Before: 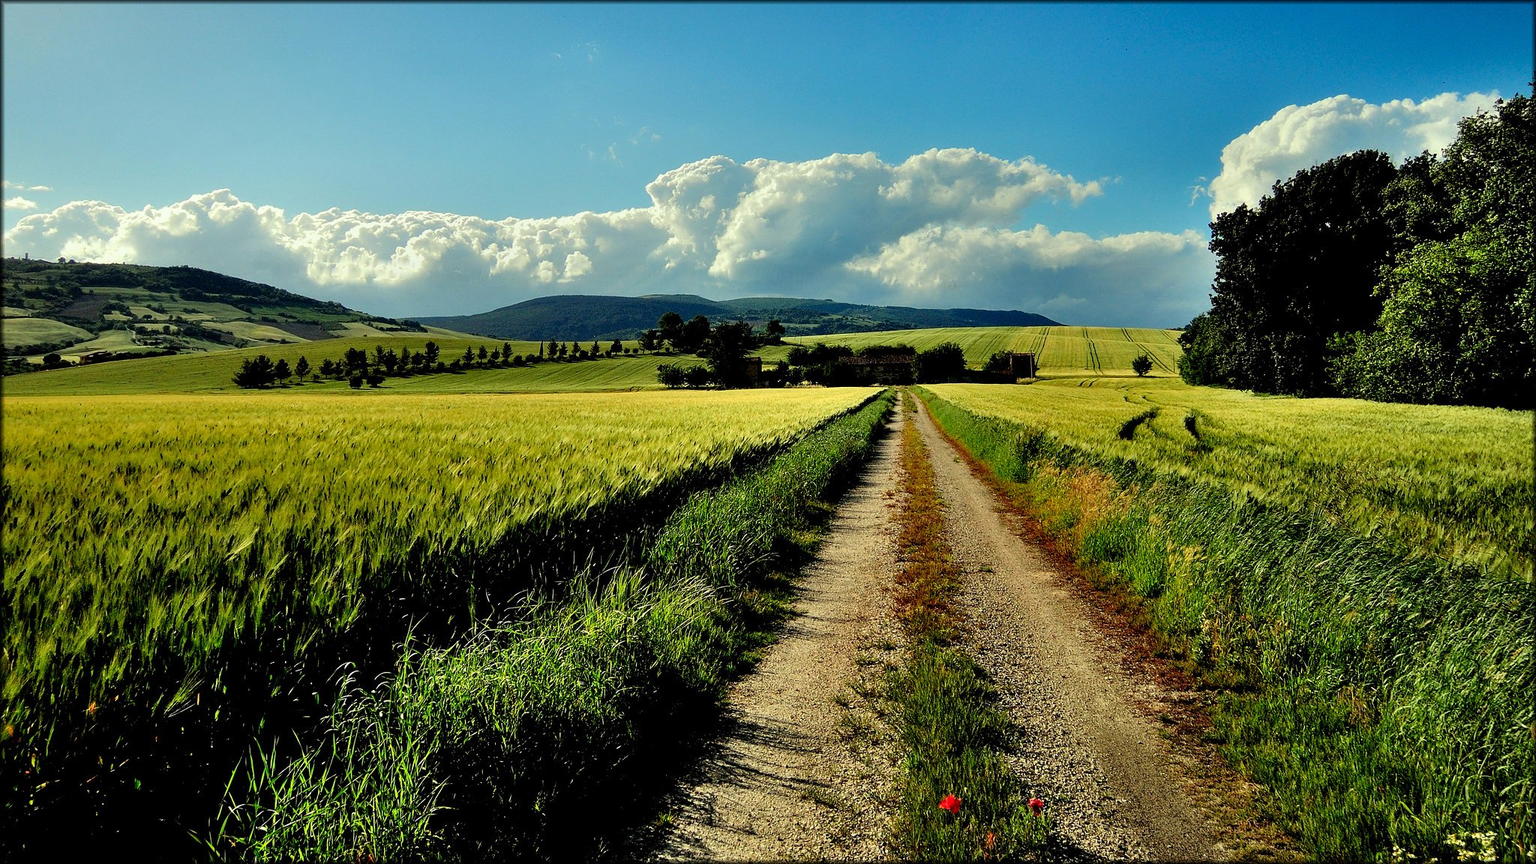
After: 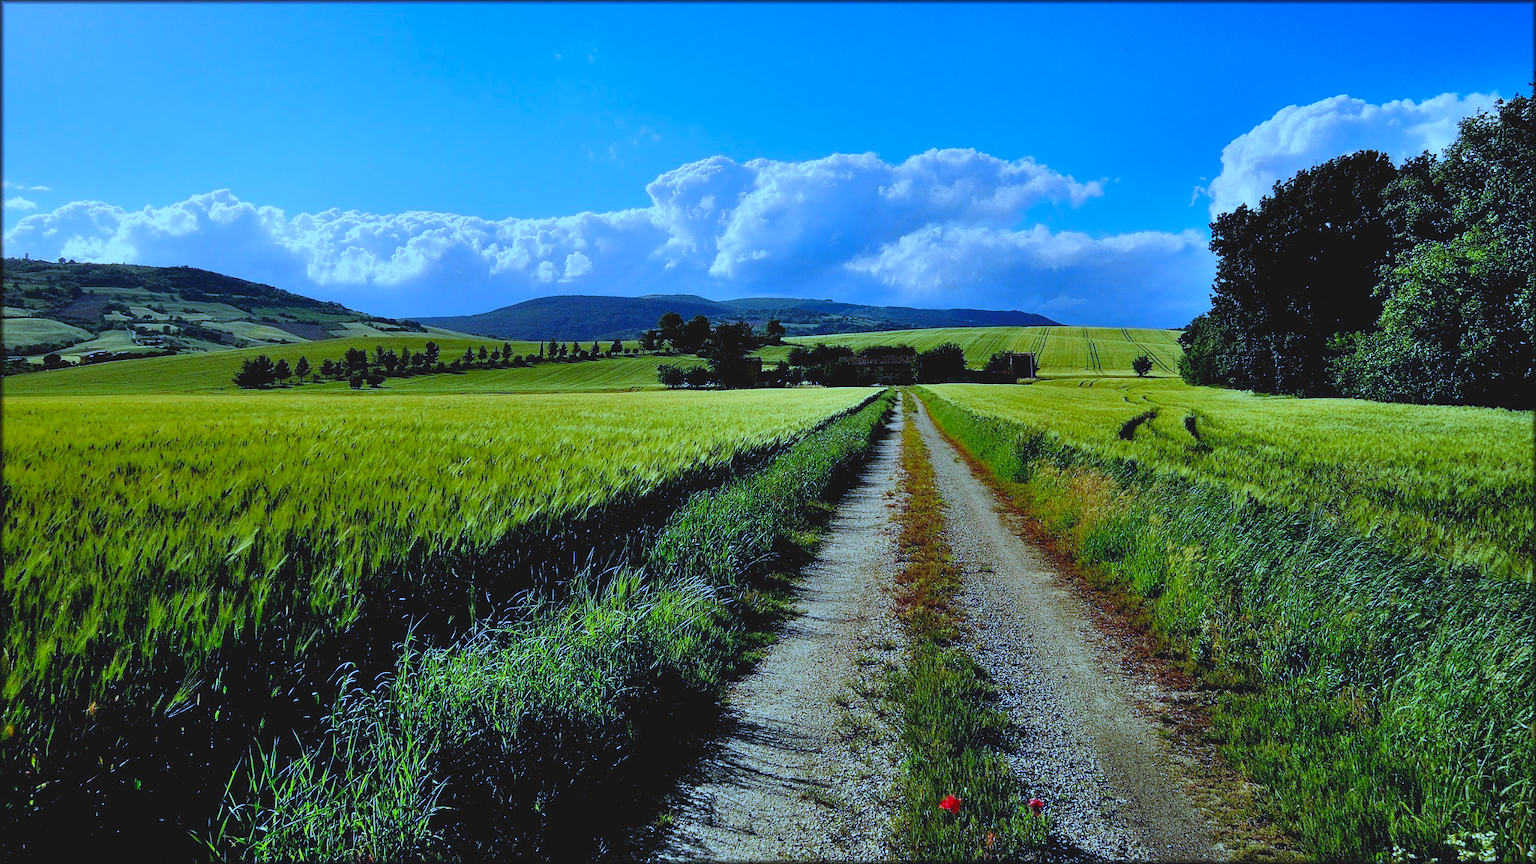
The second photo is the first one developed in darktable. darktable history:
white balance: red 0.766, blue 1.537
lowpass: radius 0.1, contrast 0.85, saturation 1.1, unbound 0
